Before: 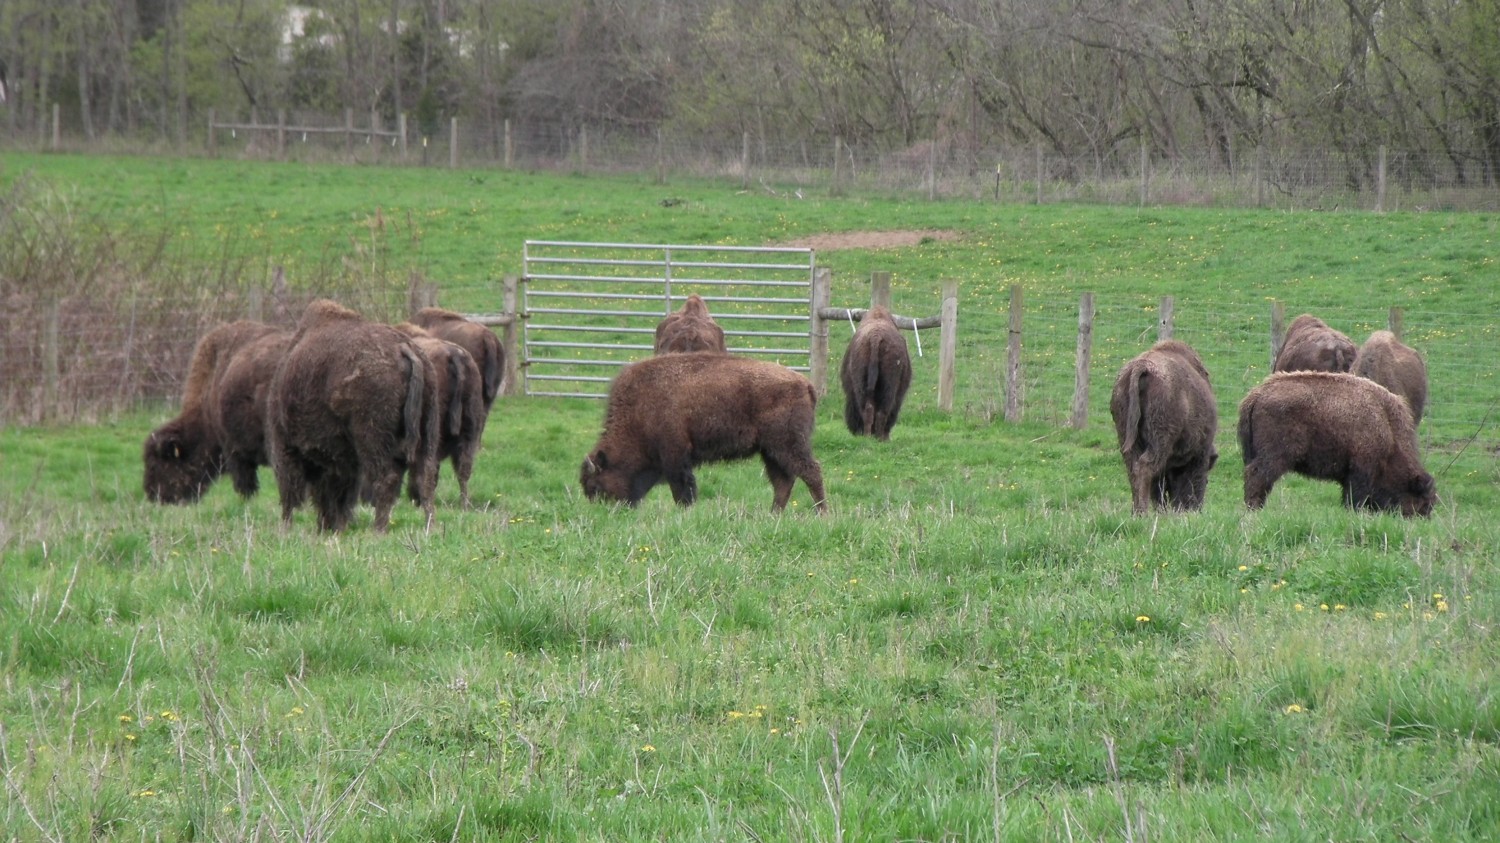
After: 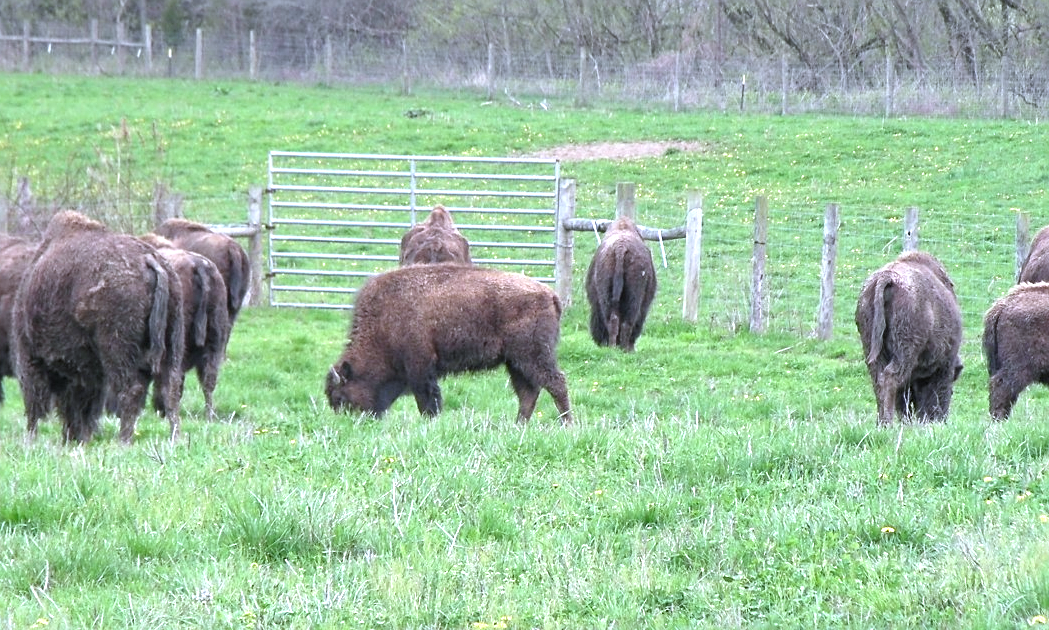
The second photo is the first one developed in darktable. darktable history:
crop and rotate: left 17.046%, top 10.659%, right 12.989%, bottom 14.553%
white balance: red 0.948, green 1.02, blue 1.176
sharpen: on, module defaults
exposure: exposure 1 EV, compensate highlight preservation false
